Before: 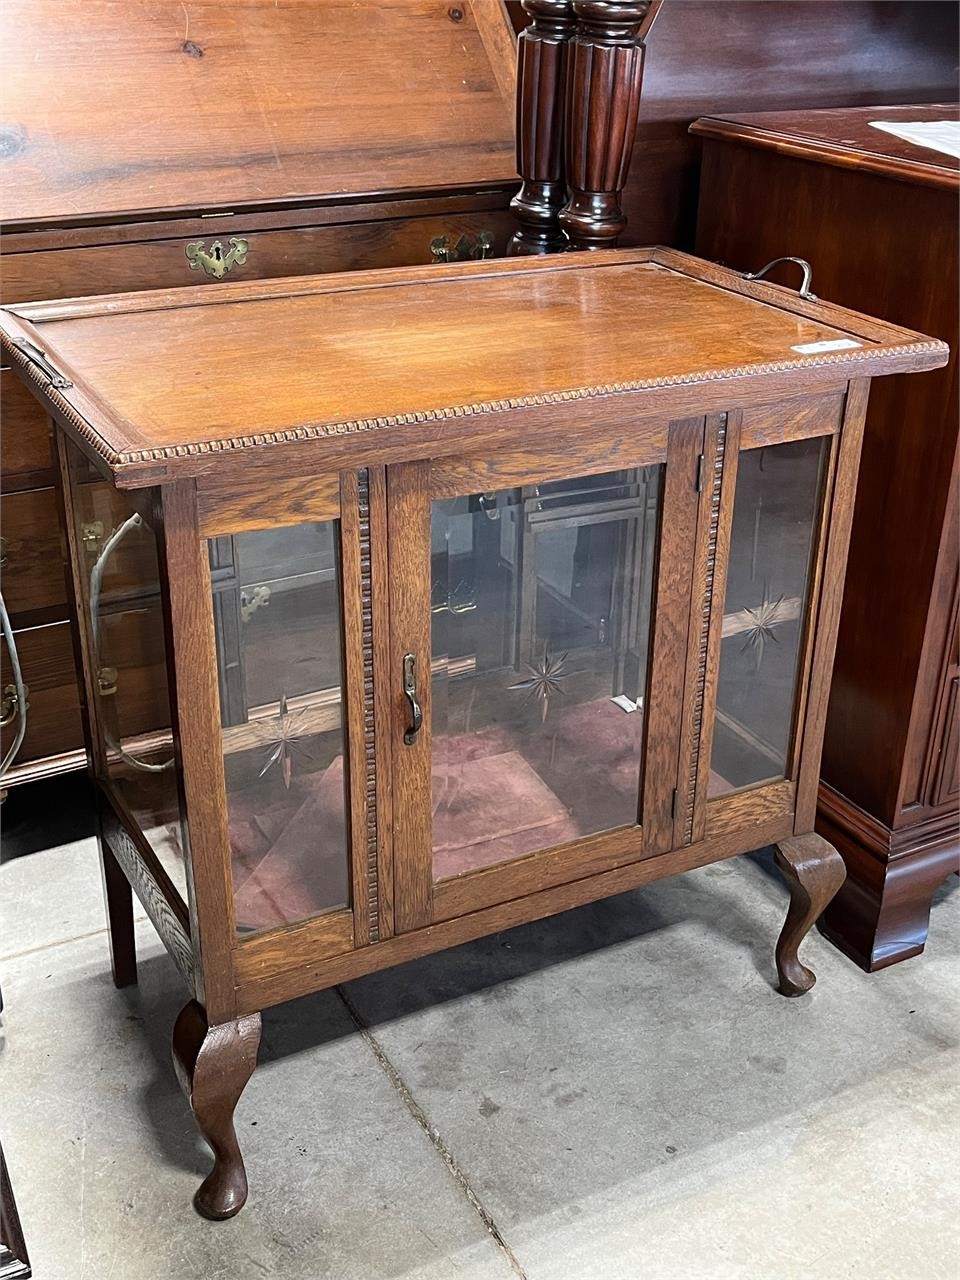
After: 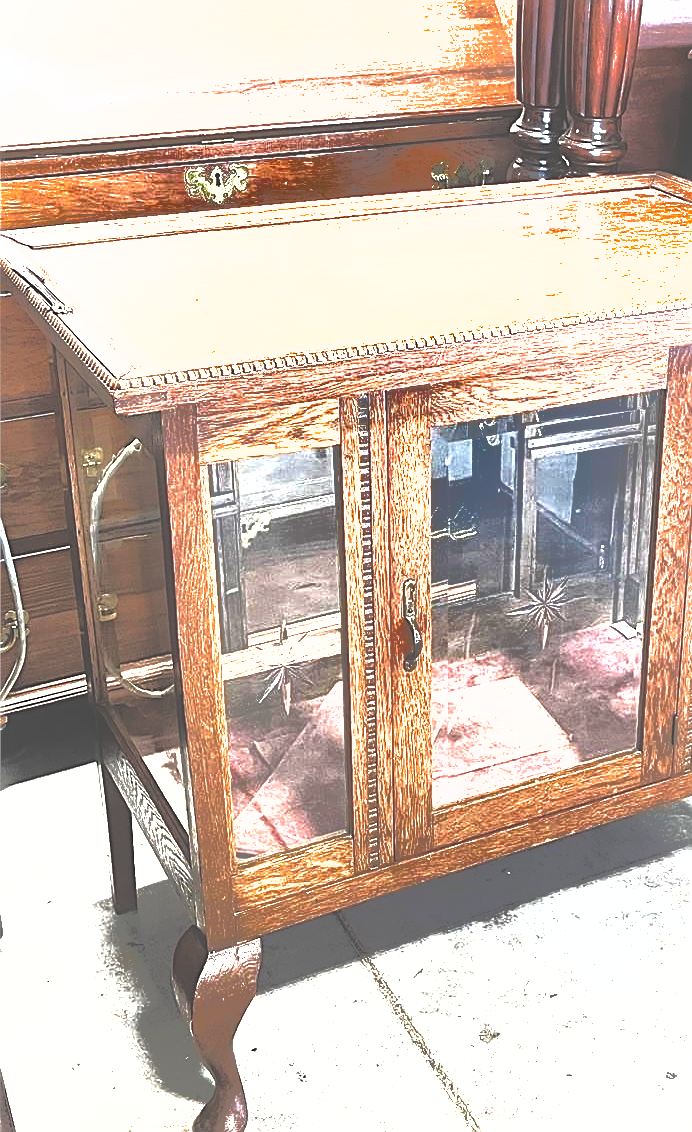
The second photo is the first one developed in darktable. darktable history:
tone equalizer: -8 EV -0.721 EV, -7 EV -0.695 EV, -6 EV -0.609 EV, -5 EV -0.392 EV, -3 EV 0.397 EV, -2 EV 0.6 EV, -1 EV 0.691 EV, +0 EV 0.754 EV, mask exposure compensation -0.51 EV
exposure: black level correction -0.023, exposure 1.395 EV, compensate exposure bias true, compensate highlight preservation false
crop: top 5.782%, right 27.903%, bottom 5.736%
shadows and highlights: shadows 25.41, highlights -71.03
sharpen: on, module defaults
